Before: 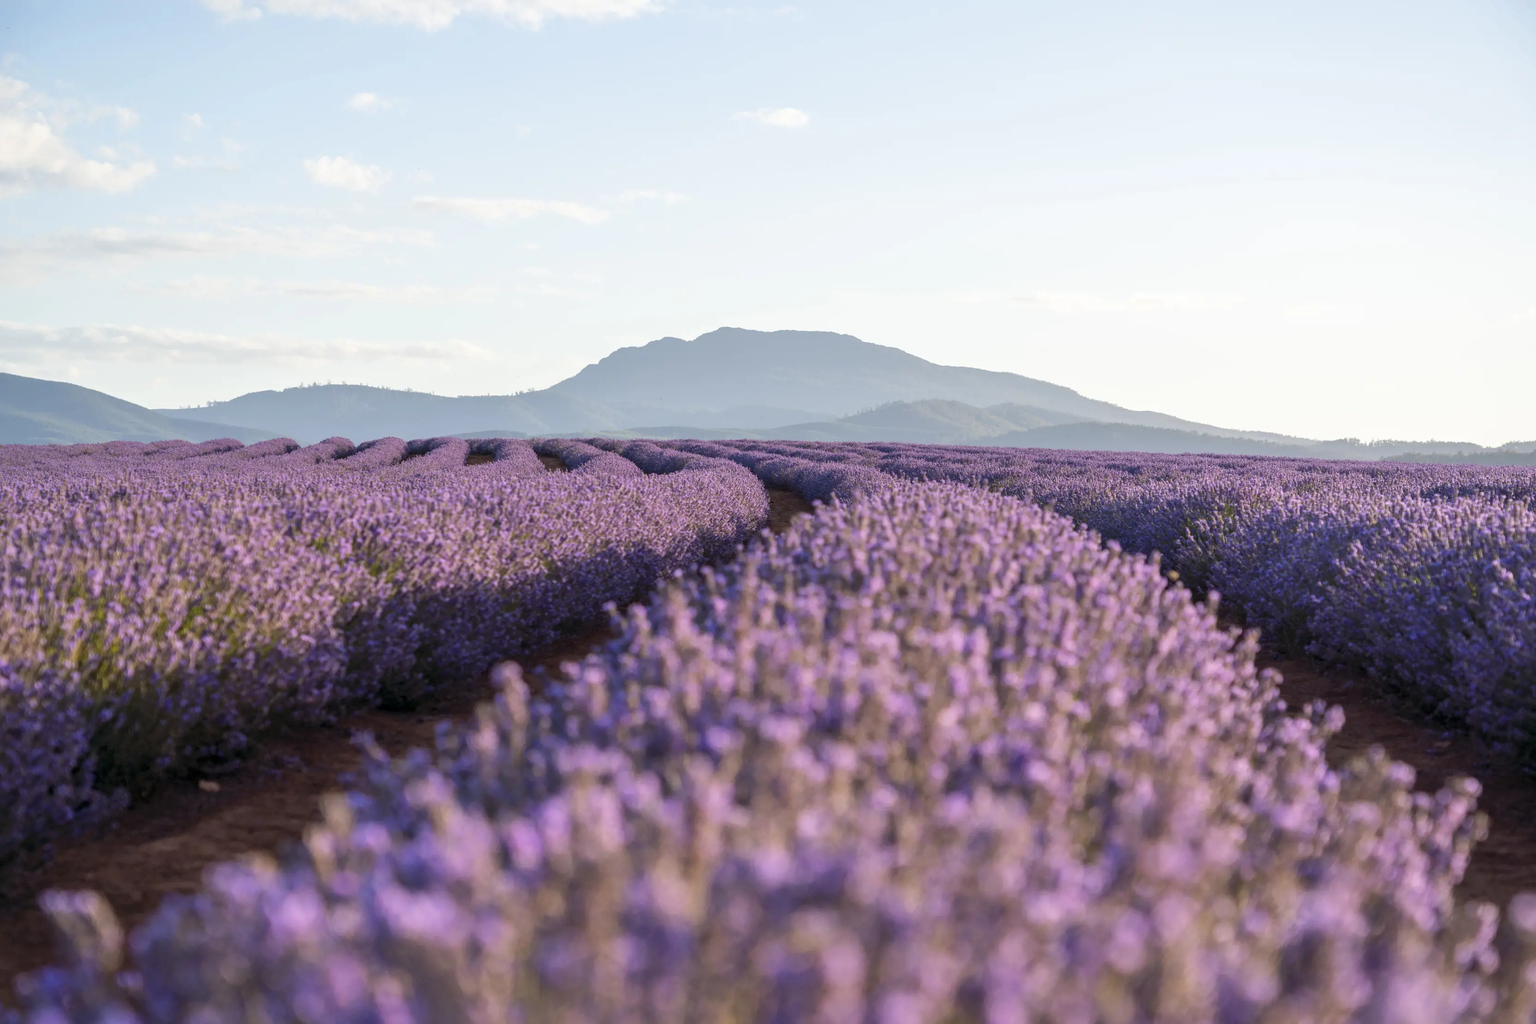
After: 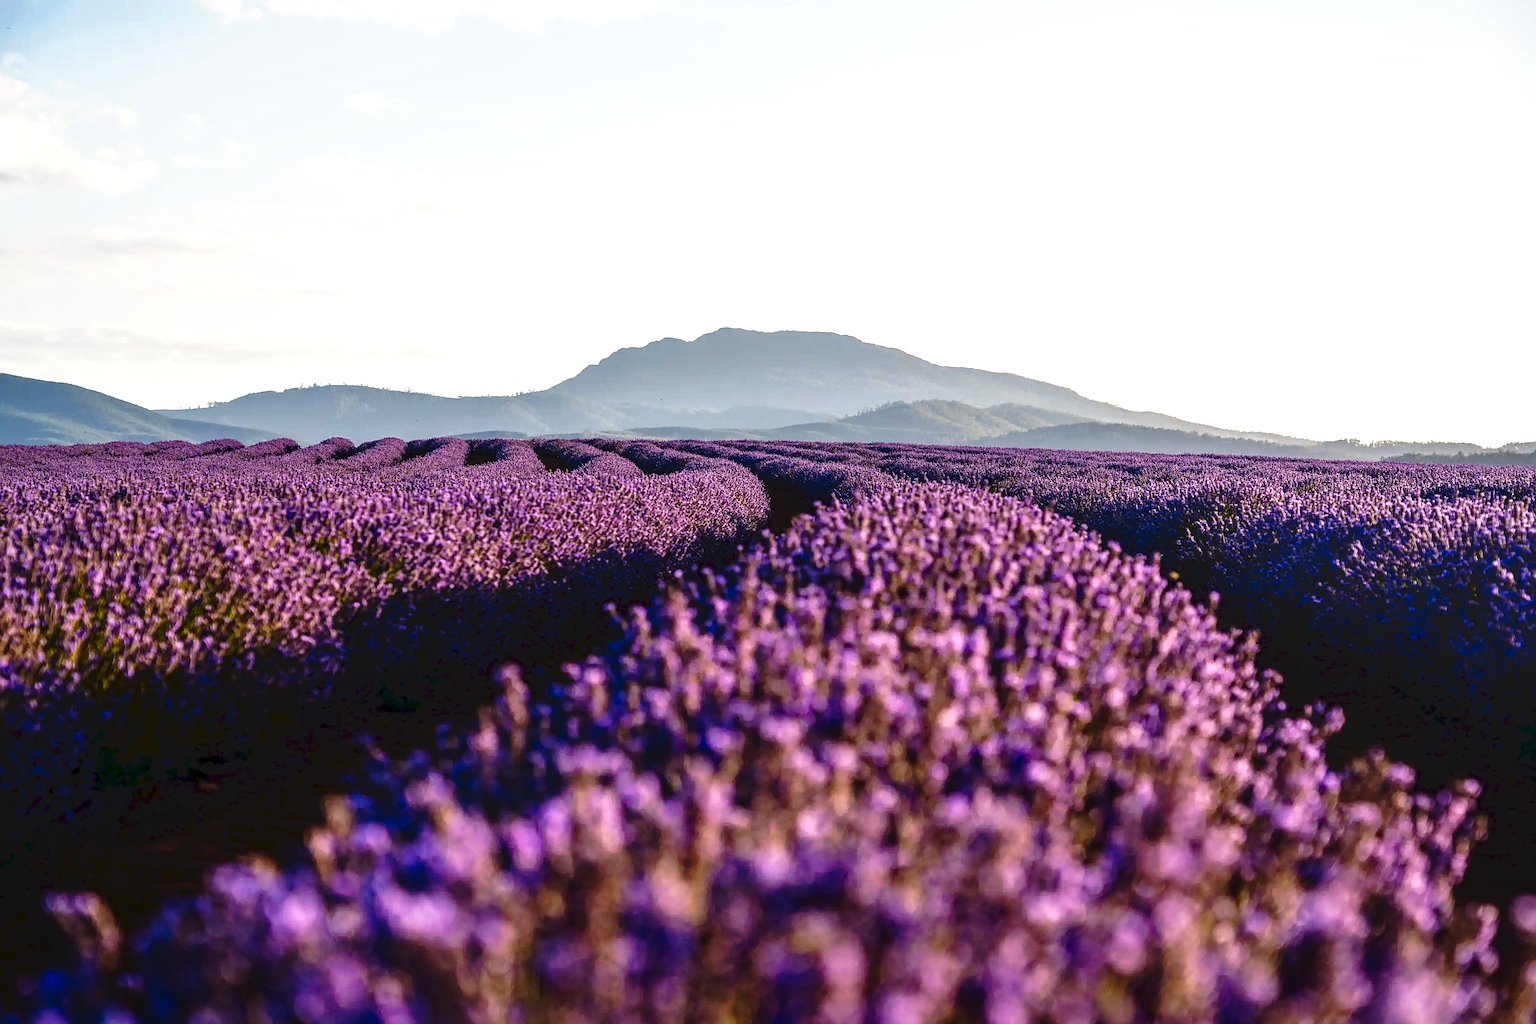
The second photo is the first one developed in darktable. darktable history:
tone curve: curves: ch0 [(0, 0) (0.003, 0.047) (0.011, 0.047) (0.025, 0.047) (0.044, 0.049) (0.069, 0.051) (0.1, 0.062) (0.136, 0.086) (0.177, 0.125) (0.224, 0.178) (0.277, 0.246) (0.335, 0.324) (0.399, 0.407) (0.468, 0.48) (0.543, 0.57) (0.623, 0.675) (0.709, 0.772) (0.801, 0.876) (0.898, 0.963) (1, 1)], preserve colors none
local contrast: on, module defaults
haze removal: compatibility mode true, adaptive false
contrast brightness saturation: brightness -0.204, saturation 0.082
tone equalizer: -8 EV -0.435 EV, -7 EV -0.36 EV, -6 EV -0.33 EV, -5 EV -0.254 EV, -3 EV 0.252 EV, -2 EV 0.339 EV, -1 EV 0.381 EV, +0 EV 0.427 EV, edges refinement/feathering 500, mask exposure compensation -1.57 EV, preserve details no
sharpen: on, module defaults
exposure: compensate exposure bias true, compensate highlight preservation false
color balance rgb: power › luminance -8.799%, highlights gain › chroma 2.071%, highlights gain › hue 73.1°, perceptual saturation grading › global saturation 20%, perceptual saturation grading › highlights -25.677%, perceptual saturation grading › shadows 25.335%, global vibrance 20%
